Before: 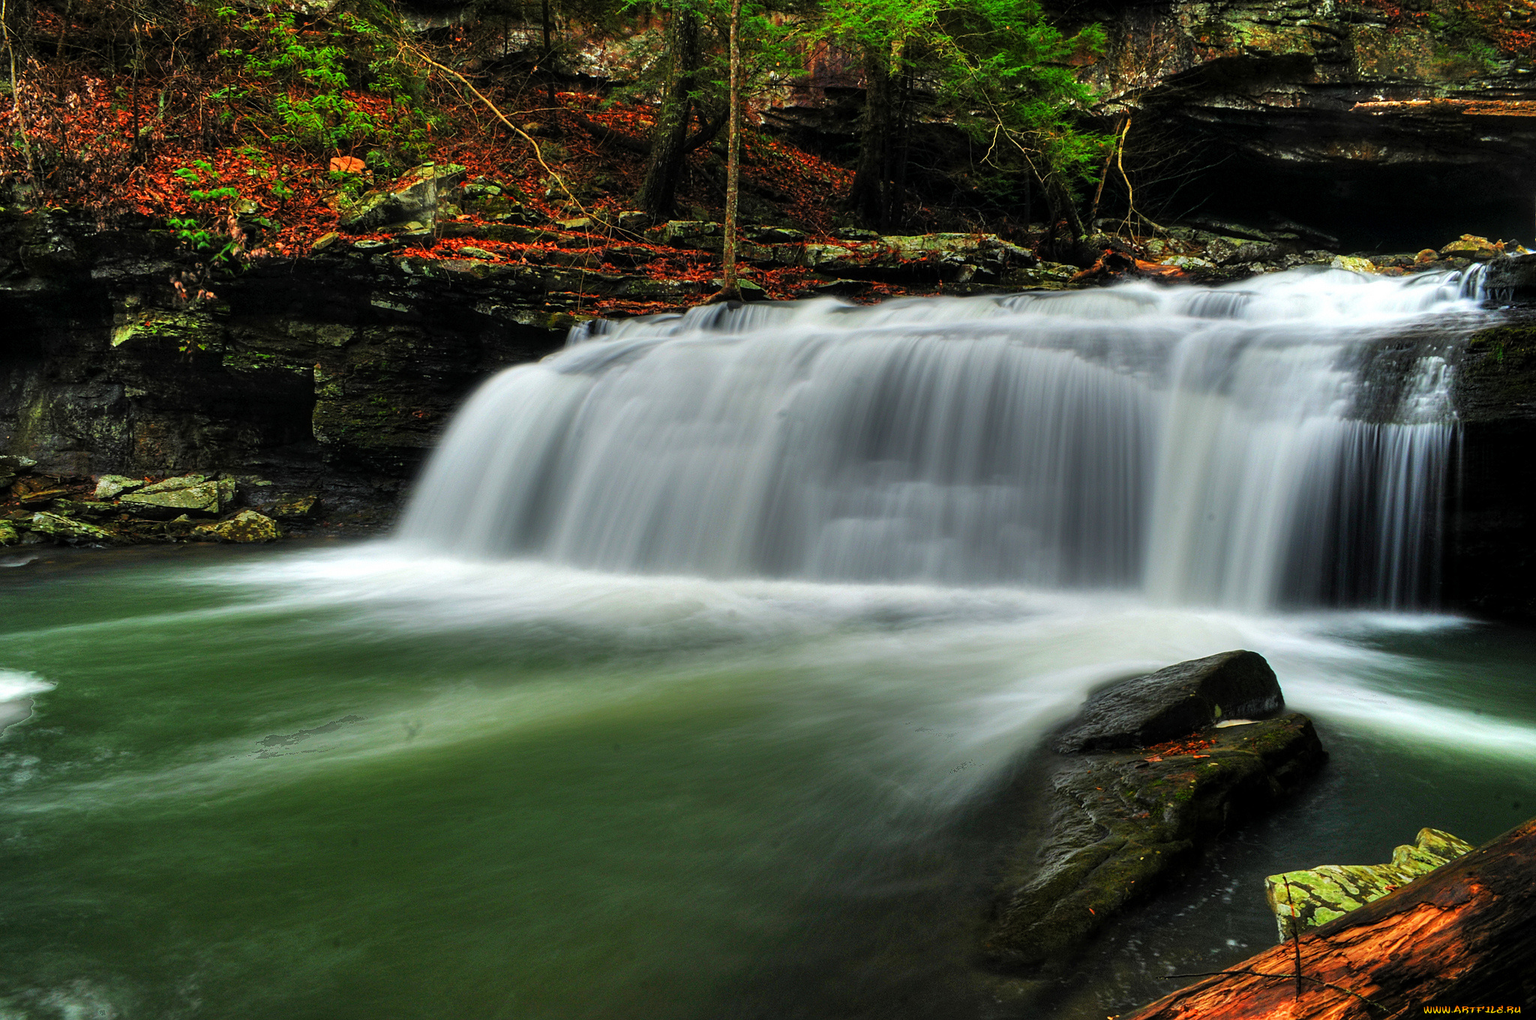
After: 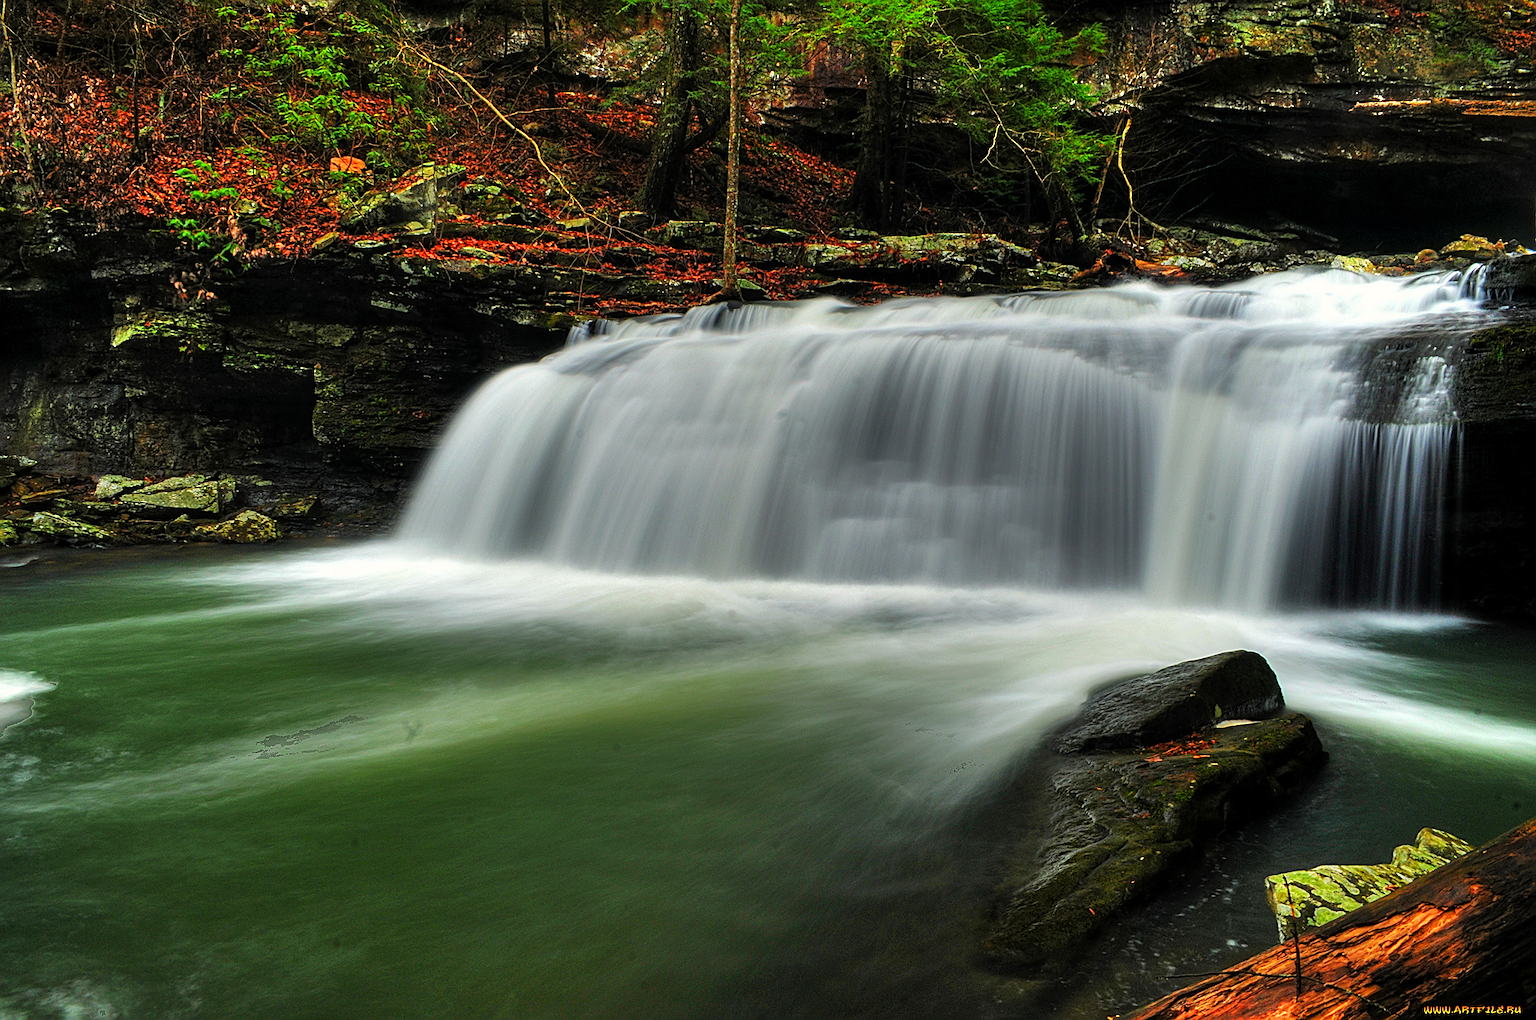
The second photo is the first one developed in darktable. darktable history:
color correction: highlights a* 0.816, highlights b* 2.78, saturation 1.1
sharpen: on, module defaults
contrast brightness saturation: saturation -0.05
